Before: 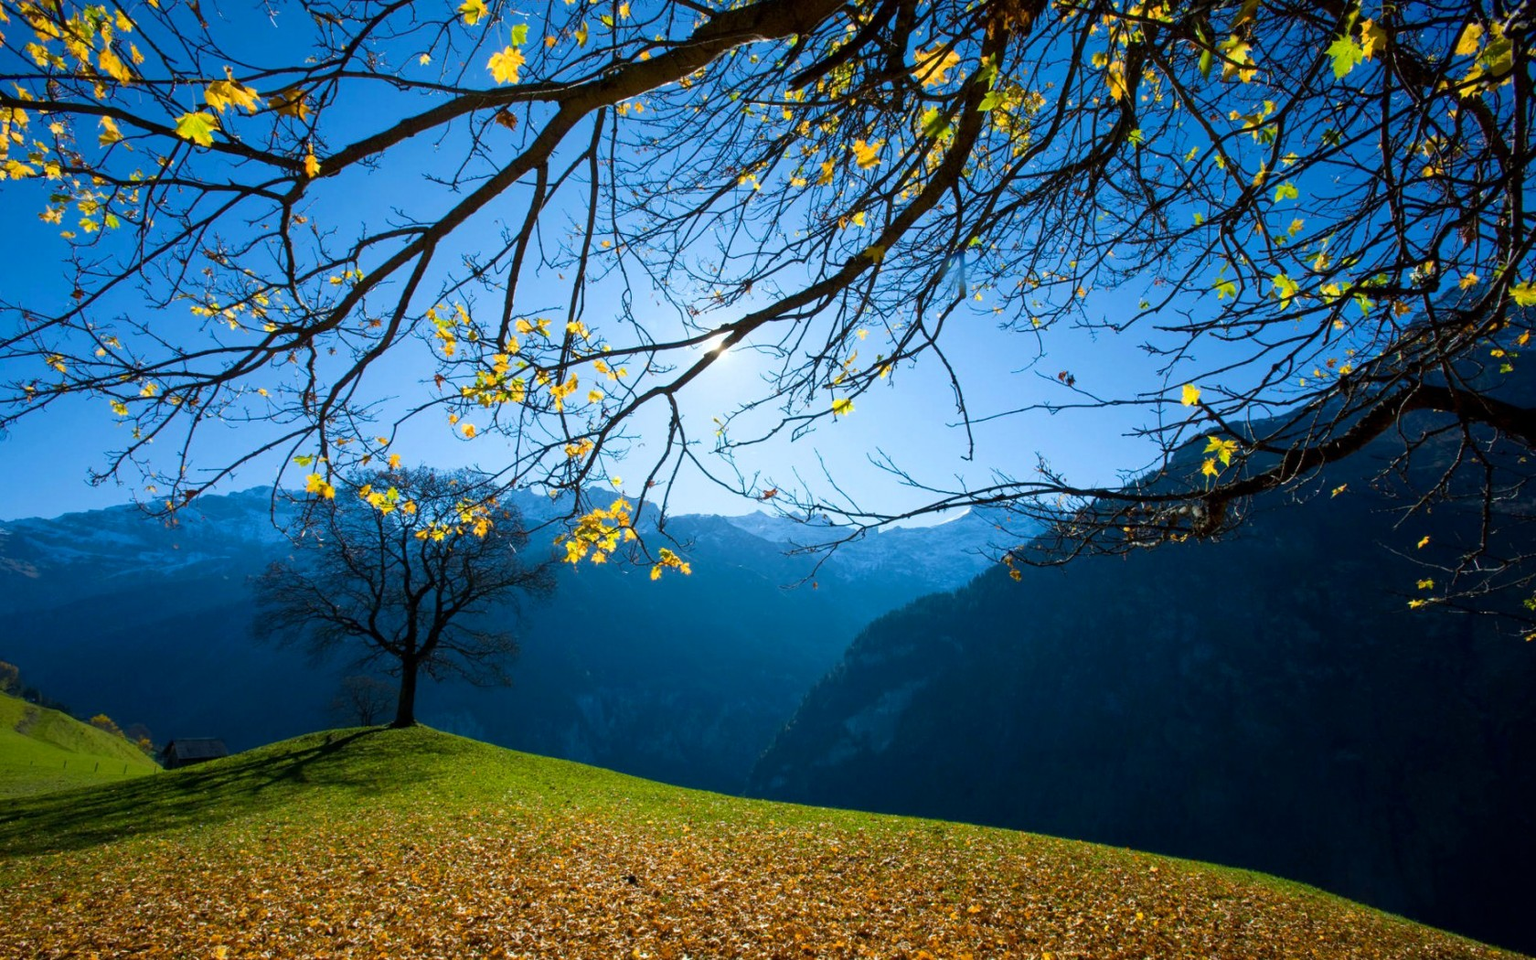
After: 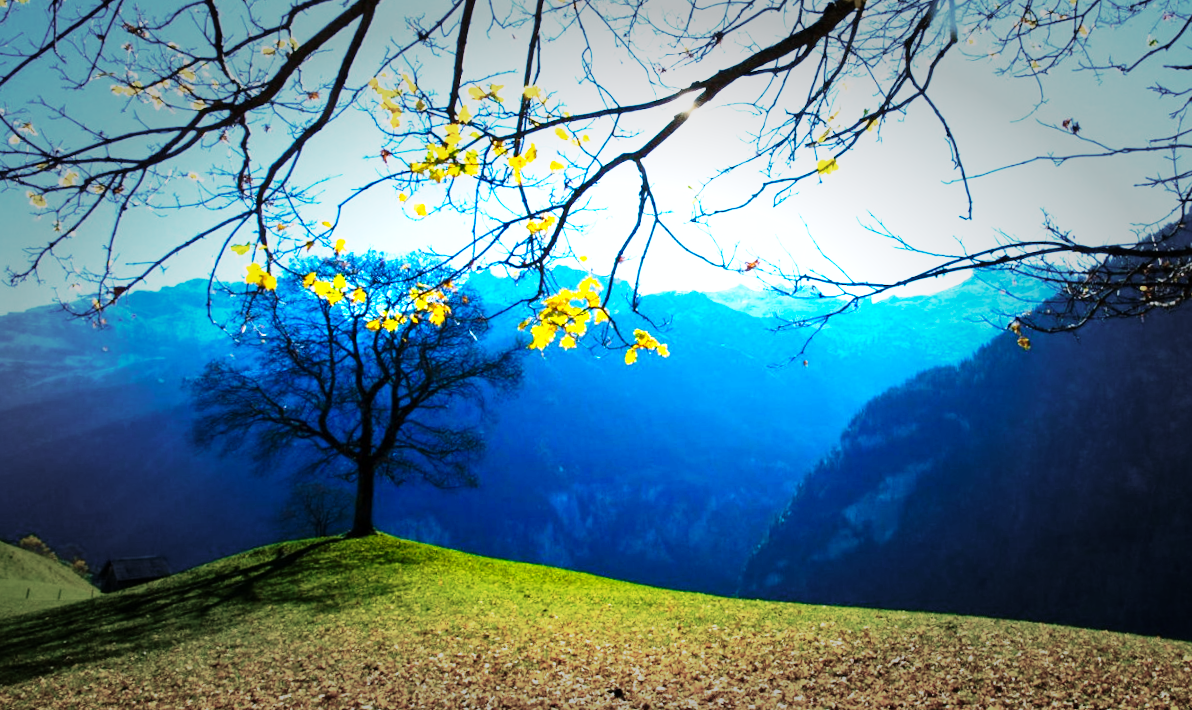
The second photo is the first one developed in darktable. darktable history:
color balance rgb: perceptual saturation grading › global saturation 36%, perceptual brilliance grading › global brilliance 10%, global vibrance 20%
crop: left 6.488%, top 27.668%, right 24.183%, bottom 8.656%
base curve: curves: ch0 [(0, 0) (0.026, 0.03) (0.109, 0.232) (0.351, 0.748) (0.669, 0.968) (1, 1)], preserve colors none
vignetting: fall-off start 48.41%, automatic ratio true, width/height ratio 1.29, unbound false
tone equalizer: -8 EV -0.417 EV, -7 EV -0.389 EV, -6 EV -0.333 EV, -5 EV -0.222 EV, -3 EV 0.222 EV, -2 EV 0.333 EV, -1 EV 0.389 EV, +0 EV 0.417 EV, edges refinement/feathering 500, mask exposure compensation -1.57 EV, preserve details no
white balance: red 0.984, blue 1.059
rotate and perspective: rotation -2.29°, automatic cropping off
